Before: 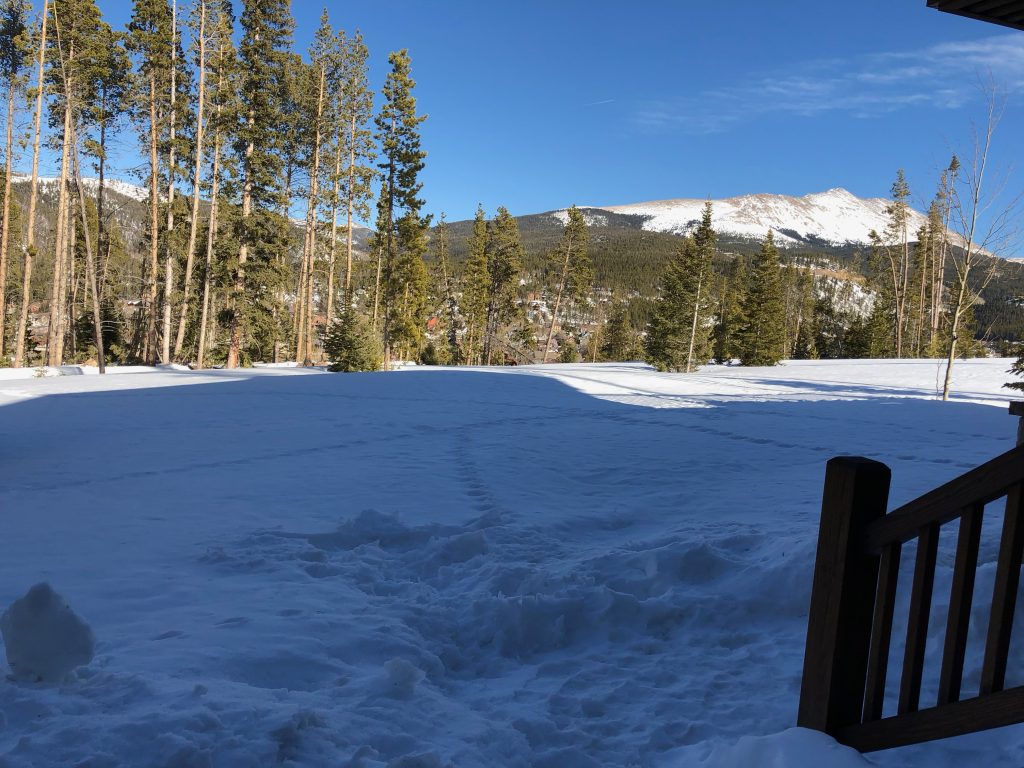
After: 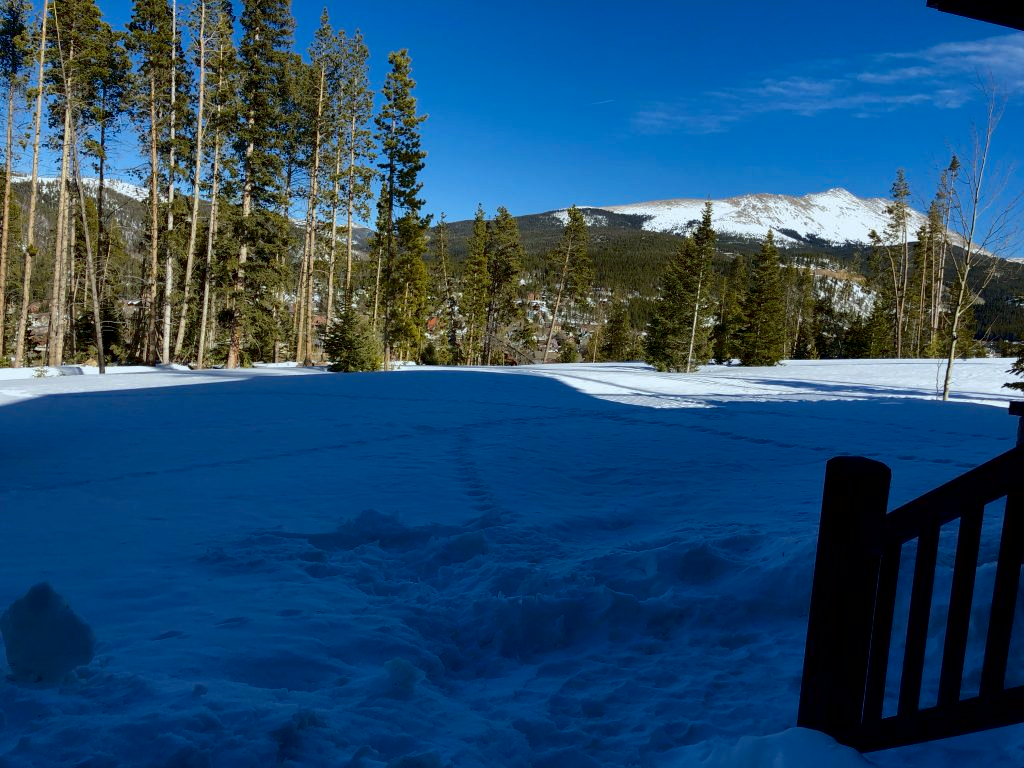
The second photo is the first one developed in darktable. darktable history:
exposure: black level correction 0.011, compensate highlight preservation false
contrast brightness saturation: brightness -0.2, saturation 0.08
white balance: red 0.925, blue 1.046
